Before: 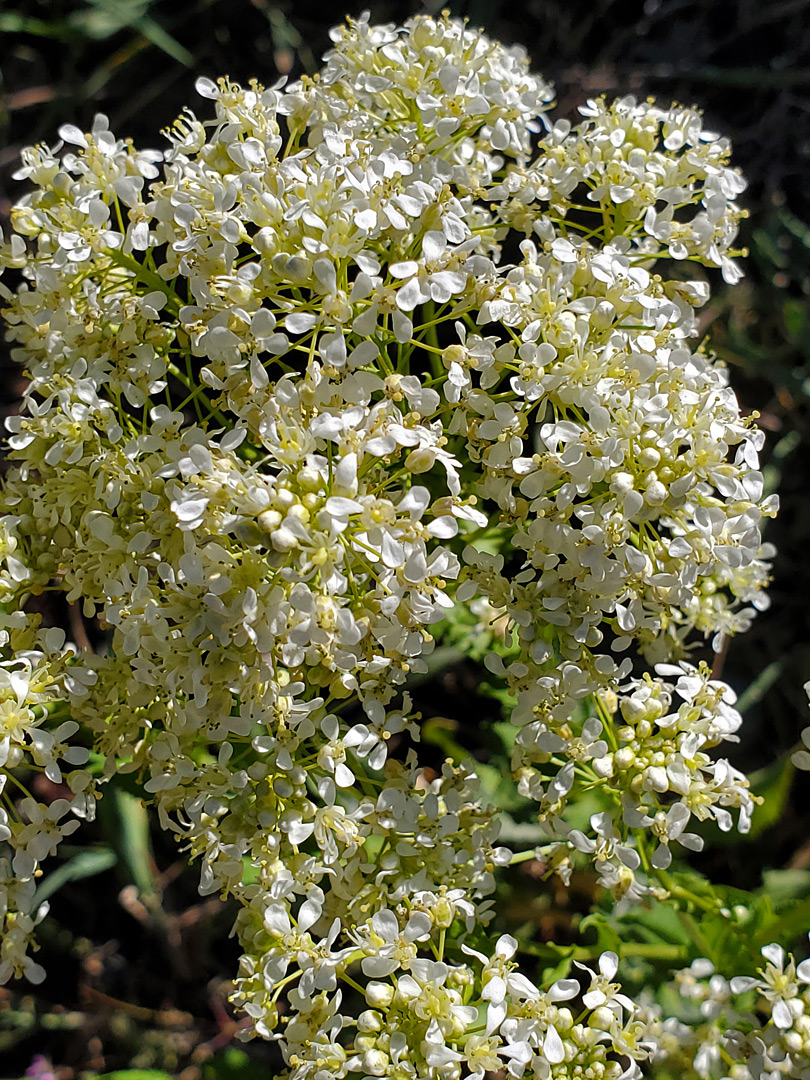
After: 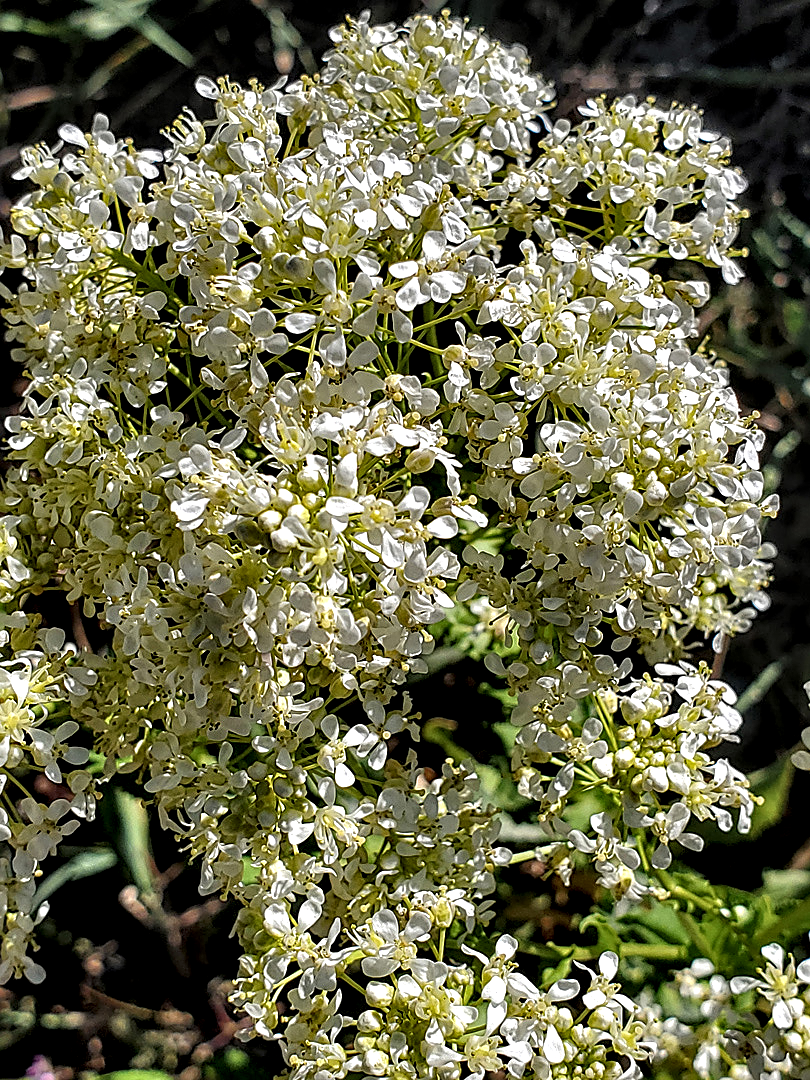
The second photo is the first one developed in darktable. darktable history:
sharpen: on, module defaults
local contrast: on, module defaults
contrast equalizer: y [[0.601, 0.6, 0.598, 0.598, 0.6, 0.601], [0.5 ×6], [0.5 ×6], [0 ×6], [0 ×6]]
